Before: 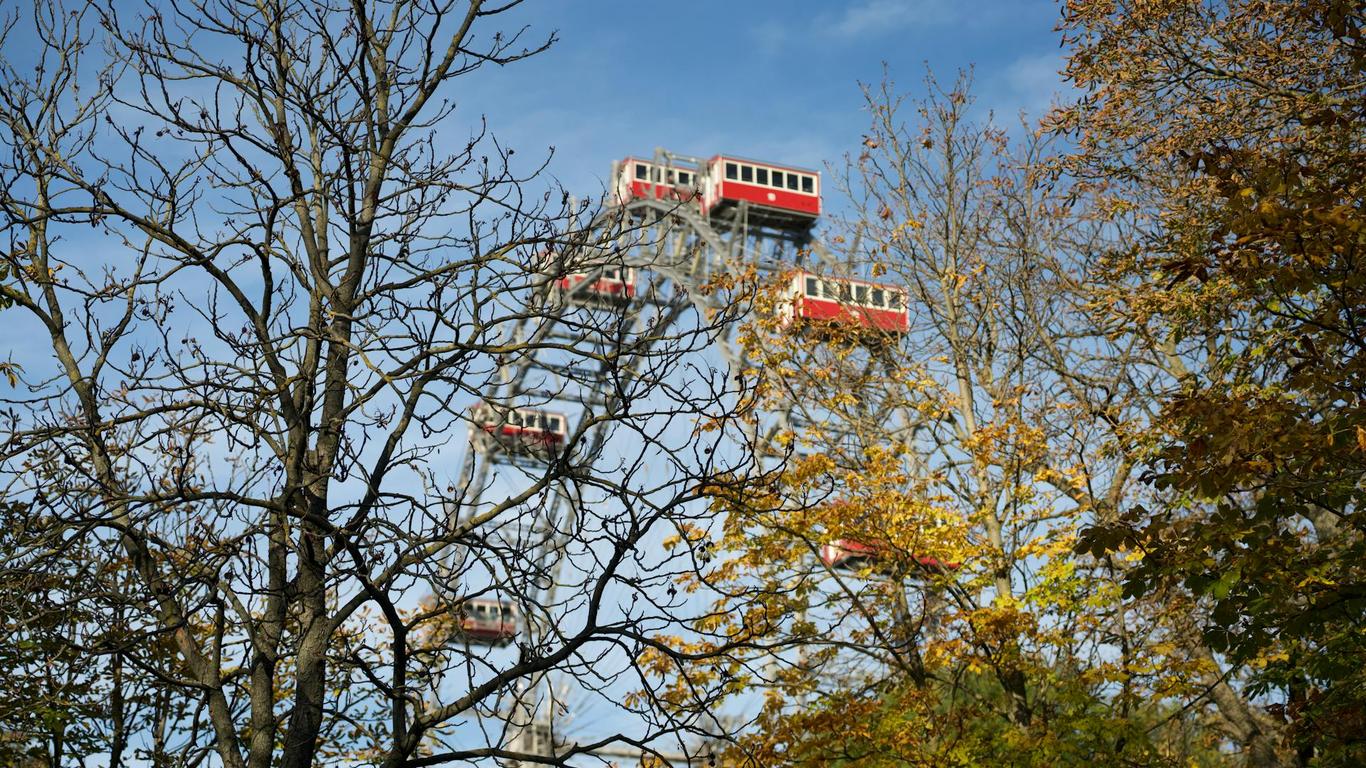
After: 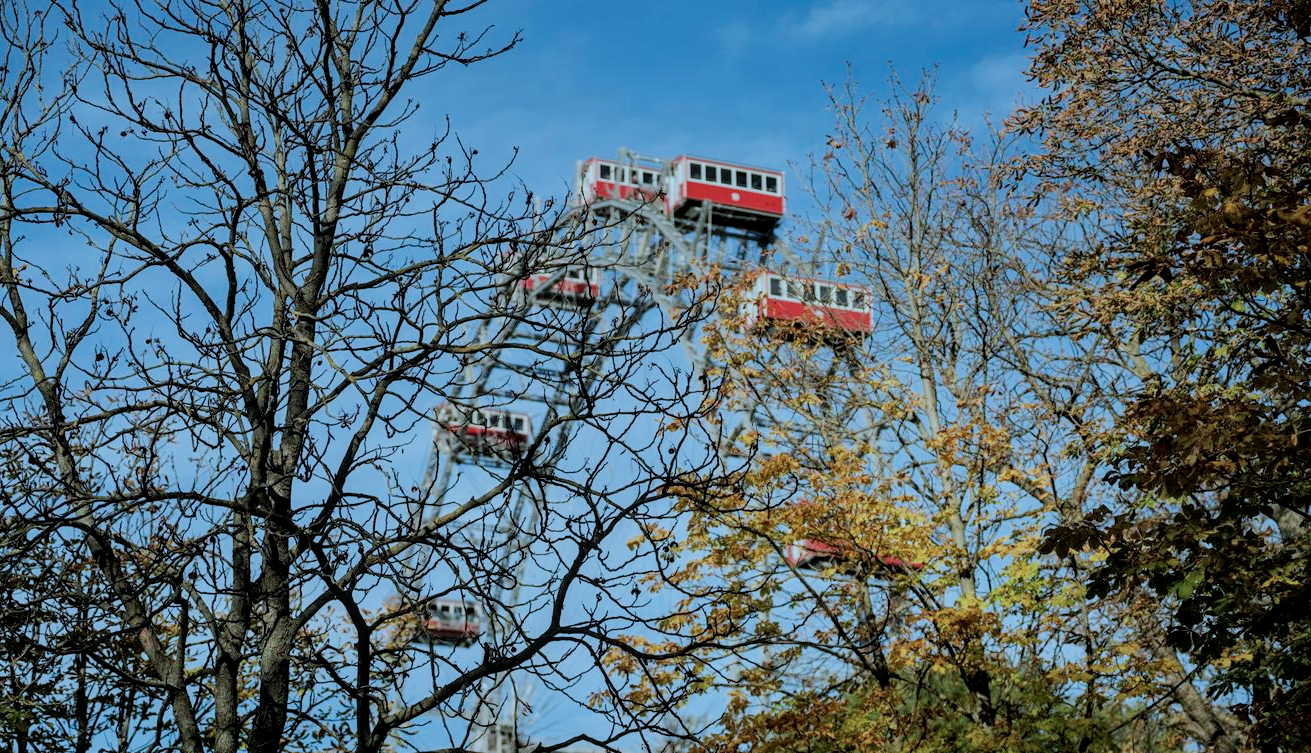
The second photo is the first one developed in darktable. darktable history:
crop and rotate: left 2.682%, right 1.344%, bottom 1.888%
tone equalizer: -8 EV 0.093 EV, edges refinement/feathering 500, mask exposure compensation -1.57 EV, preserve details no
color correction: highlights a* -8.98, highlights b* -22.84
local contrast: on, module defaults
filmic rgb: middle gray luminance 29.79%, black relative exposure -8.97 EV, white relative exposure 7 EV, target black luminance 0%, hardness 2.96, latitude 2.81%, contrast 0.962, highlights saturation mix 5.37%, shadows ↔ highlights balance 11.6%
